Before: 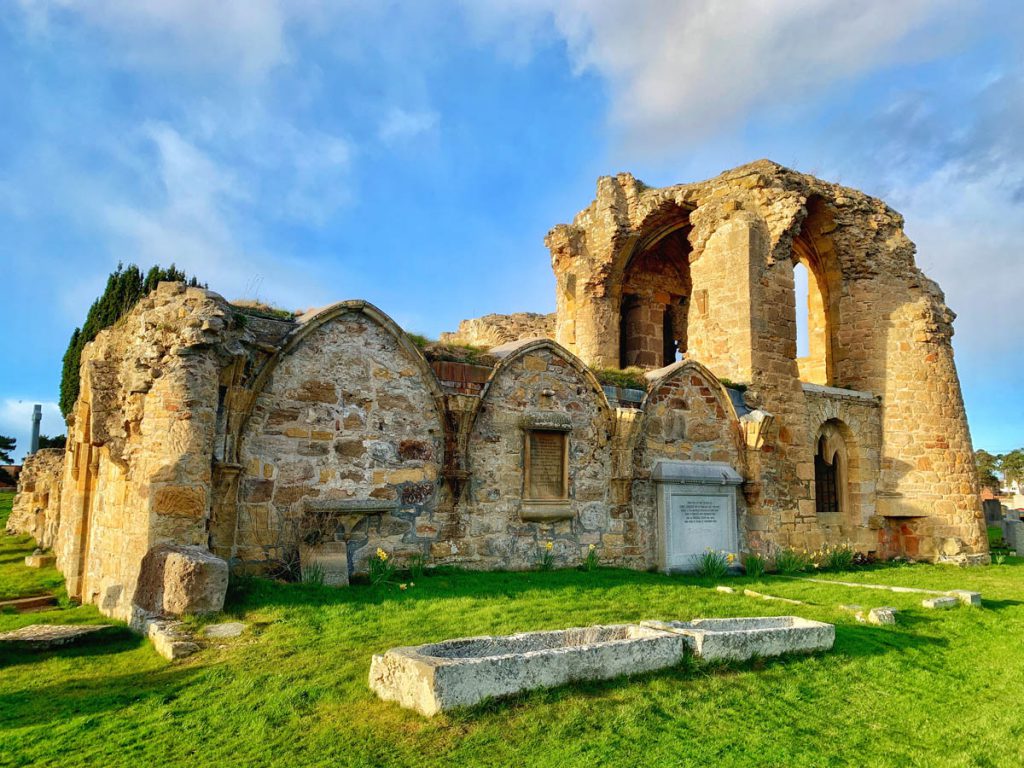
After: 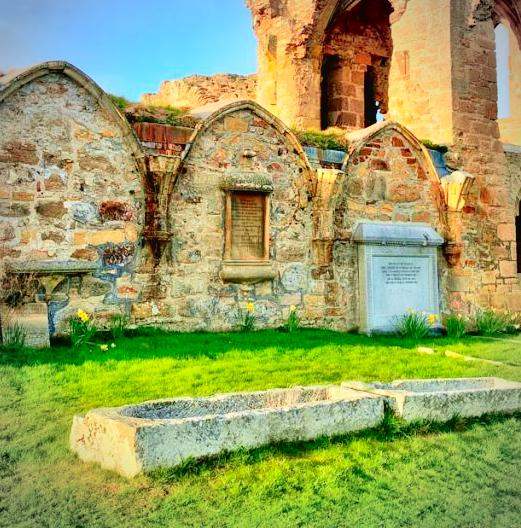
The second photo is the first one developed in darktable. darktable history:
vignetting: on, module defaults
contrast brightness saturation: contrast 0.18, saturation 0.3
white balance: emerald 1
tone curve: curves: ch0 [(0, 0.021) (0.049, 0.044) (0.152, 0.14) (0.328, 0.357) (0.473, 0.529) (0.641, 0.705) (0.868, 0.887) (1, 0.969)]; ch1 [(0, 0) (0.322, 0.328) (0.43, 0.425) (0.474, 0.466) (0.502, 0.503) (0.522, 0.526) (0.564, 0.591) (0.602, 0.632) (0.677, 0.701) (0.859, 0.885) (1, 1)]; ch2 [(0, 0) (0.33, 0.301) (0.447, 0.44) (0.502, 0.505) (0.535, 0.554) (0.565, 0.598) (0.618, 0.629) (1, 1)], color space Lab, independent channels, preserve colors none
tone equalizer: -7 EV 0.15 EV, -6 EV 0.6 EV, -5 EV 1.15 EV, -4 EV 1.33 EV, -3 EV 1.15 EV, -2 EV 0.6 EV, -1 EV 0.15 EV, mask exposure compensation -0.5 EV
crop and rotate: left 29.237%, top 31.152%, right 19.807%
